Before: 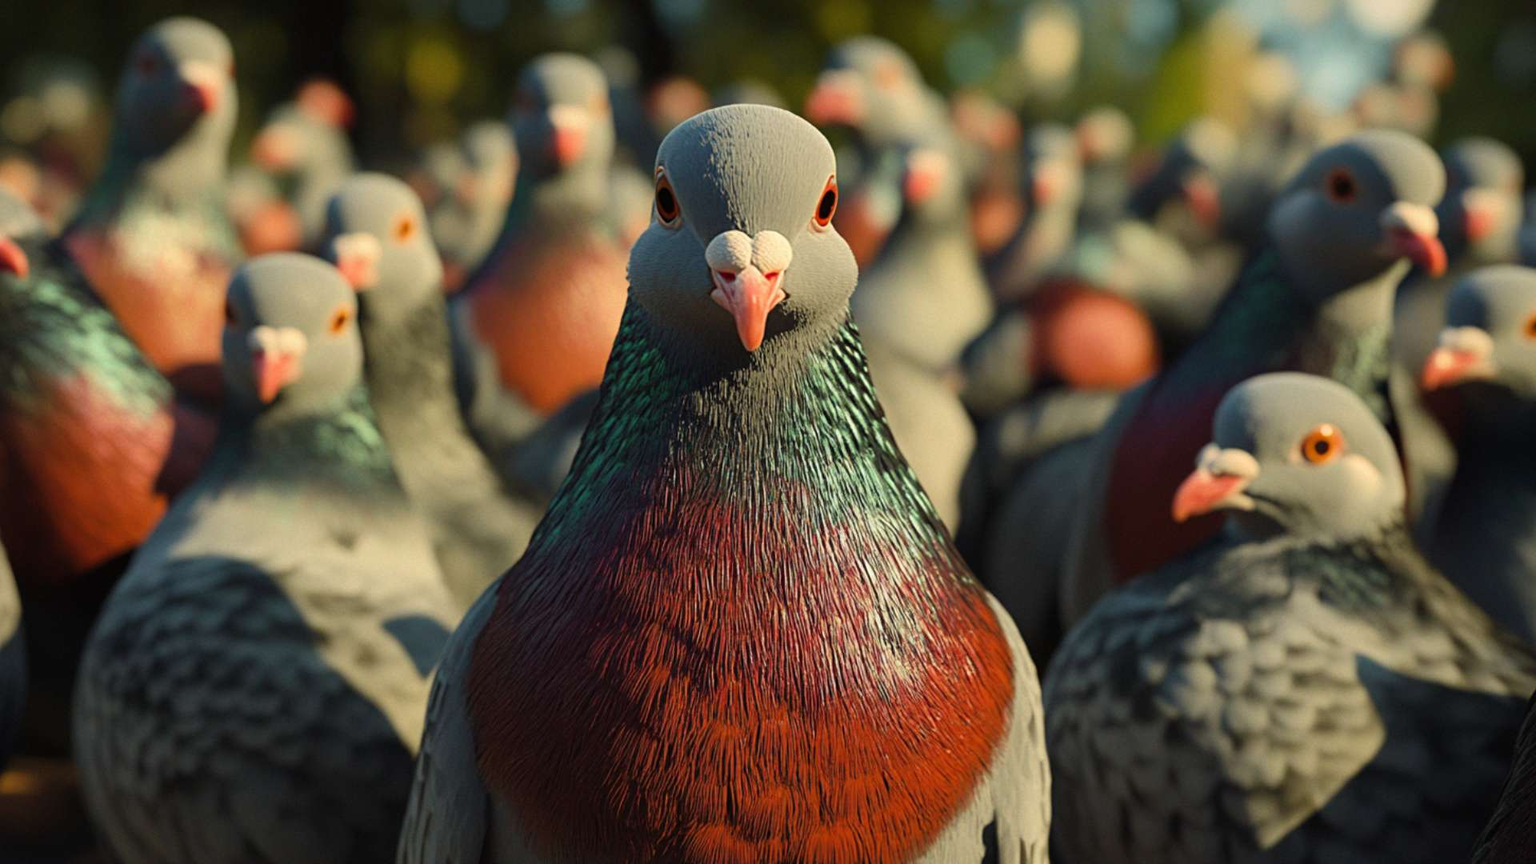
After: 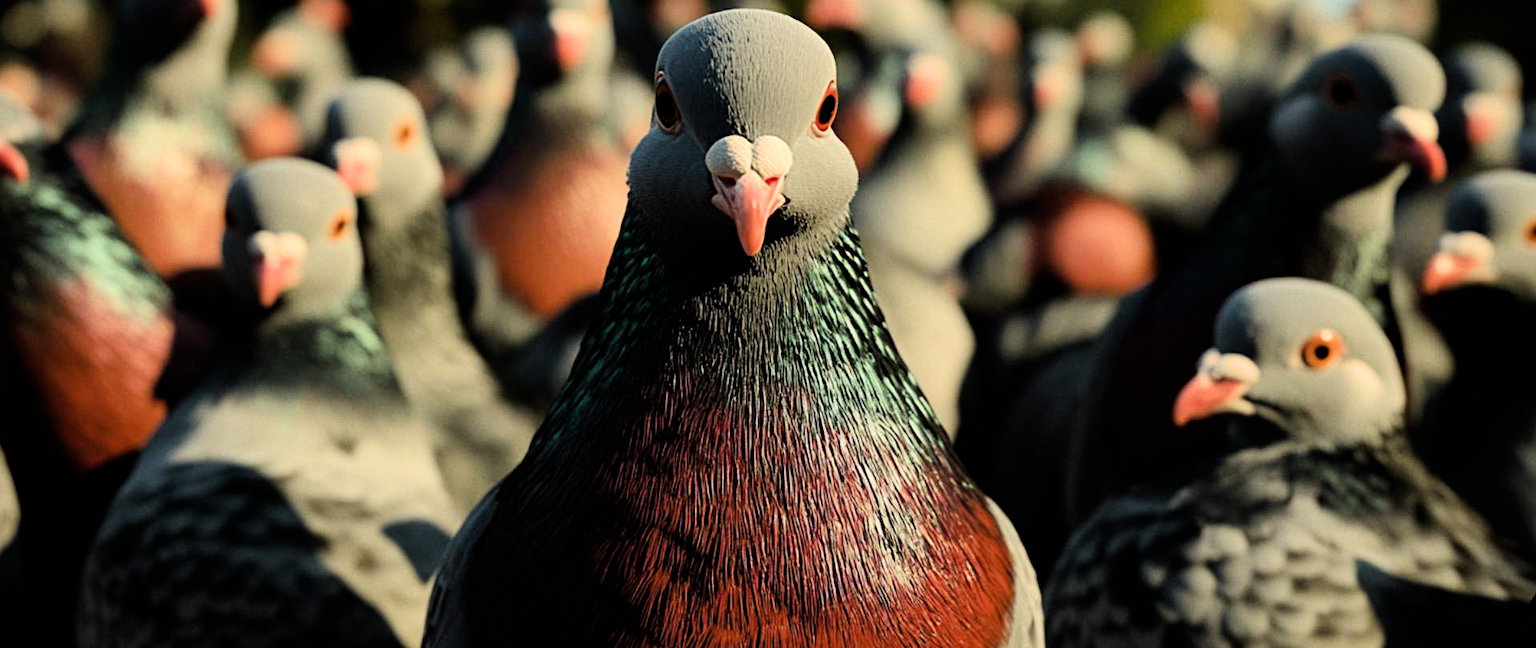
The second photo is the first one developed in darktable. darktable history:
filmic rgb: black relative exposure -5.34 EV, white relative exposure 2.86 EV, dynamic range scaling -37.98%, hardness 4, contrast 1.596, highlights saturation mix -0.759%
crop: top 11.022%, bottom 13.913%
